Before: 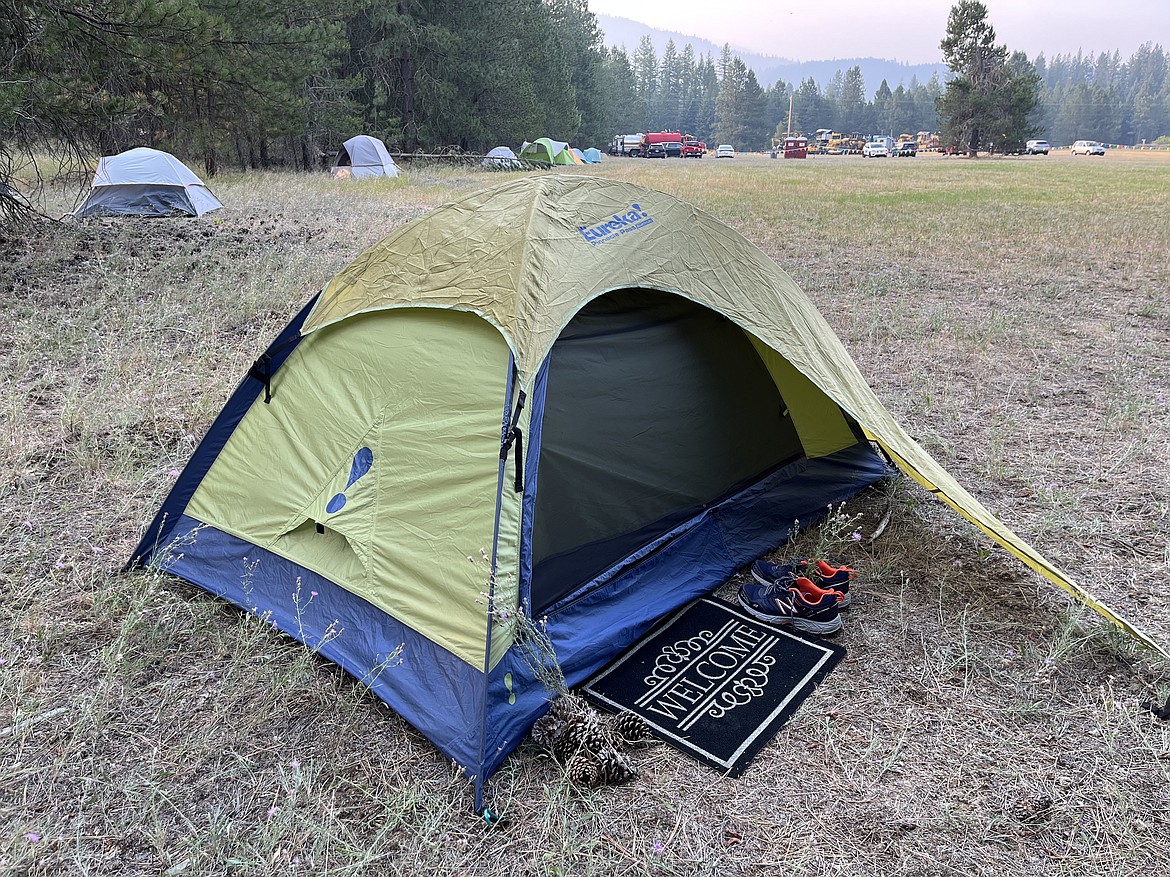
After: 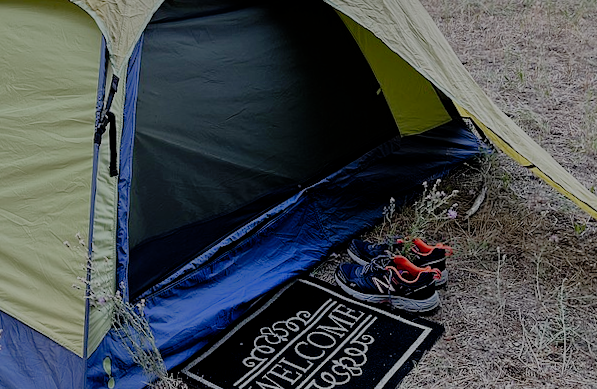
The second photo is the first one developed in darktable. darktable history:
filmic rgb: middle gray luminance 30%, black relative exposure -9 EV, white relative exposure 7 EV, threshold 6 EV, target black luminance 0%, hardness 2.94, latitude 2.04%, contrast 0.963, highlights saturation mix 5%, shadows ↔ highlights balance 12.16%, add noise in highlights 0, preserve chrominance no, color science v3 (2019), use custom middle-gray values true, iterations of high-quality reconstruction 0, contrast in highlights soft, enable highlight reconstruction true
rotate and perspective: rotation -1.17°, automatic cropping off
shadows and highlights: on, module defaults
crop: left 35.03%, top 36.625%, right 14.663%, bottom 20.057%
